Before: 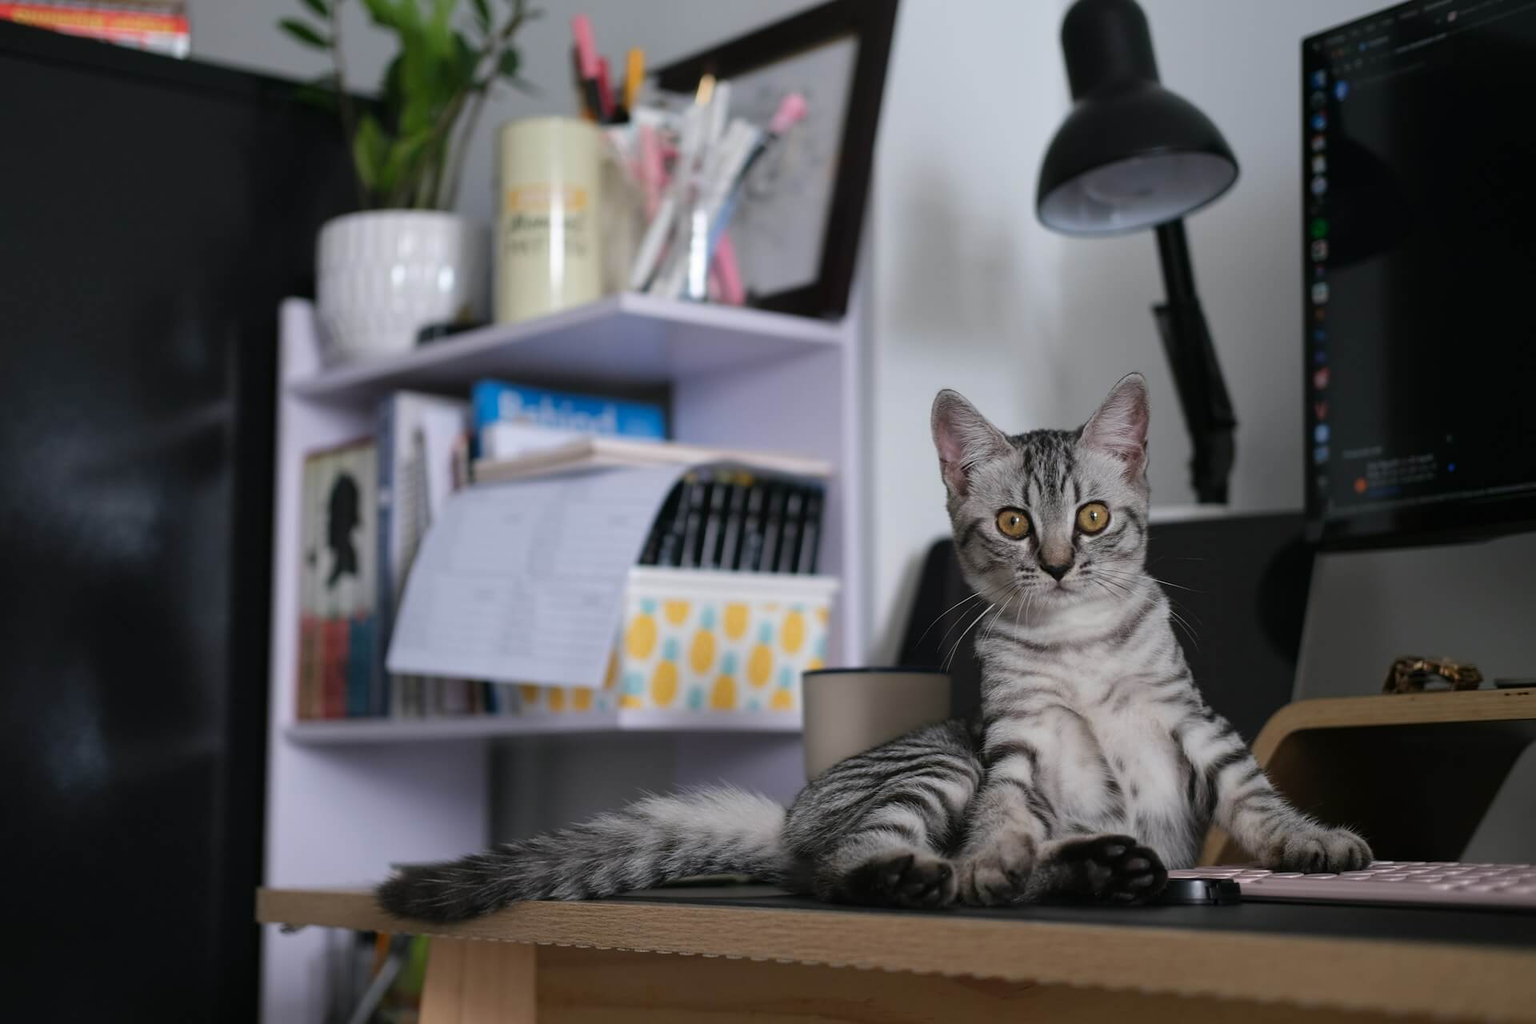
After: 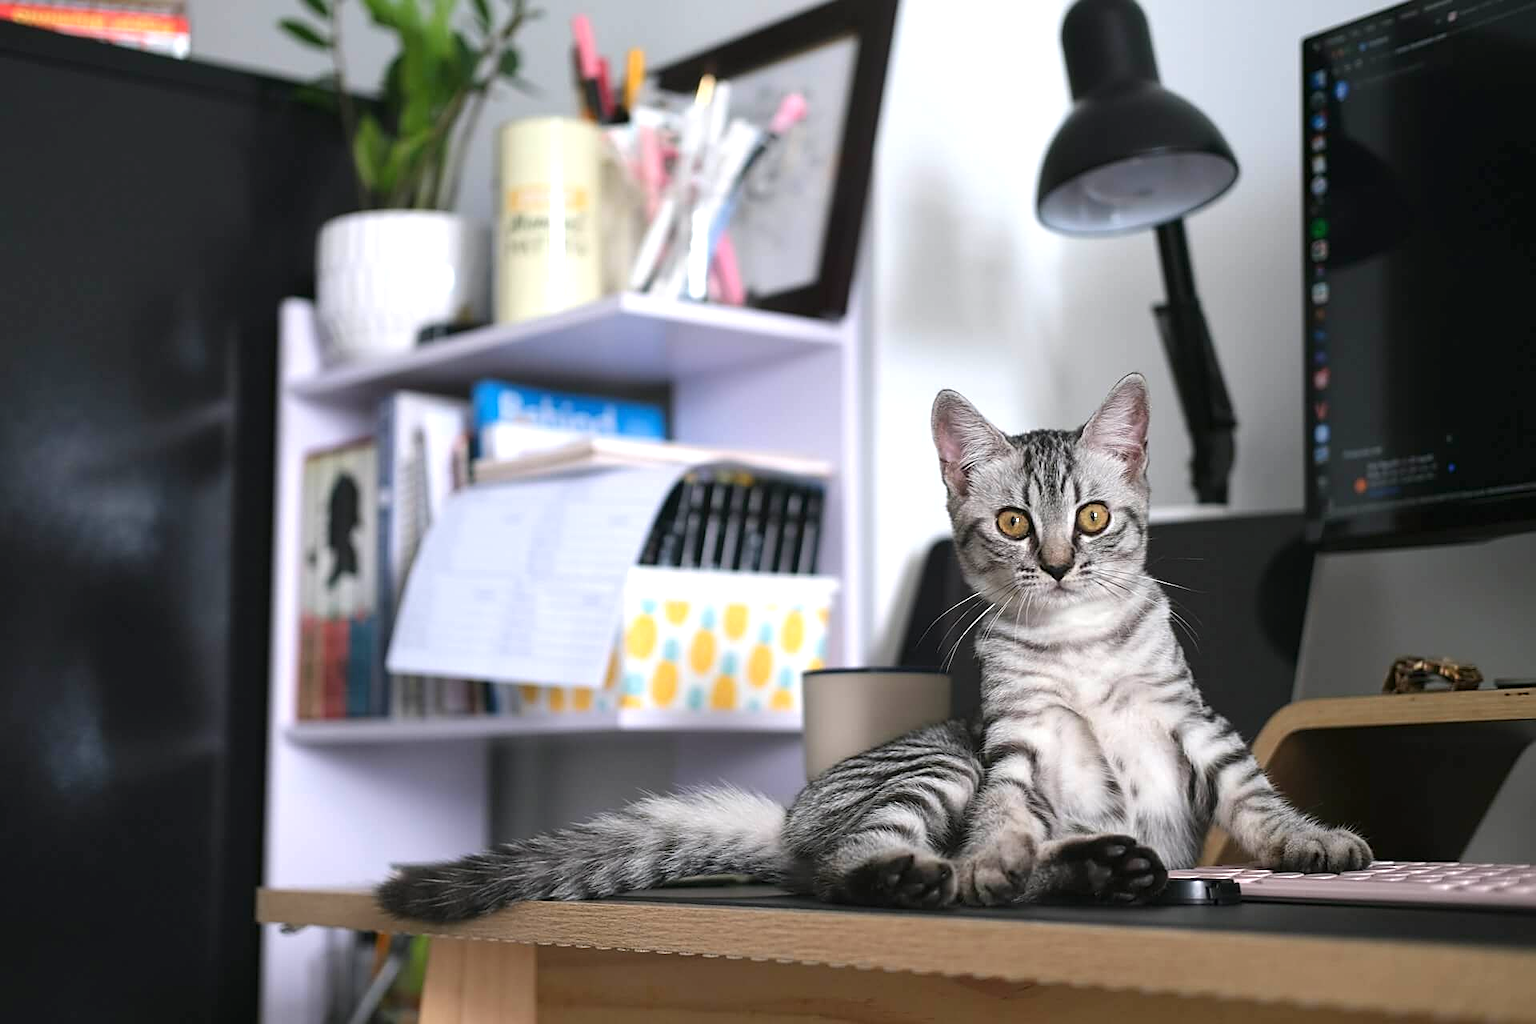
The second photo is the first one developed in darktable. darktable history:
exposure: black level correction 0, exposure 0.949 EV, compensate highlight preservation false
sharpen: on, module defaults
